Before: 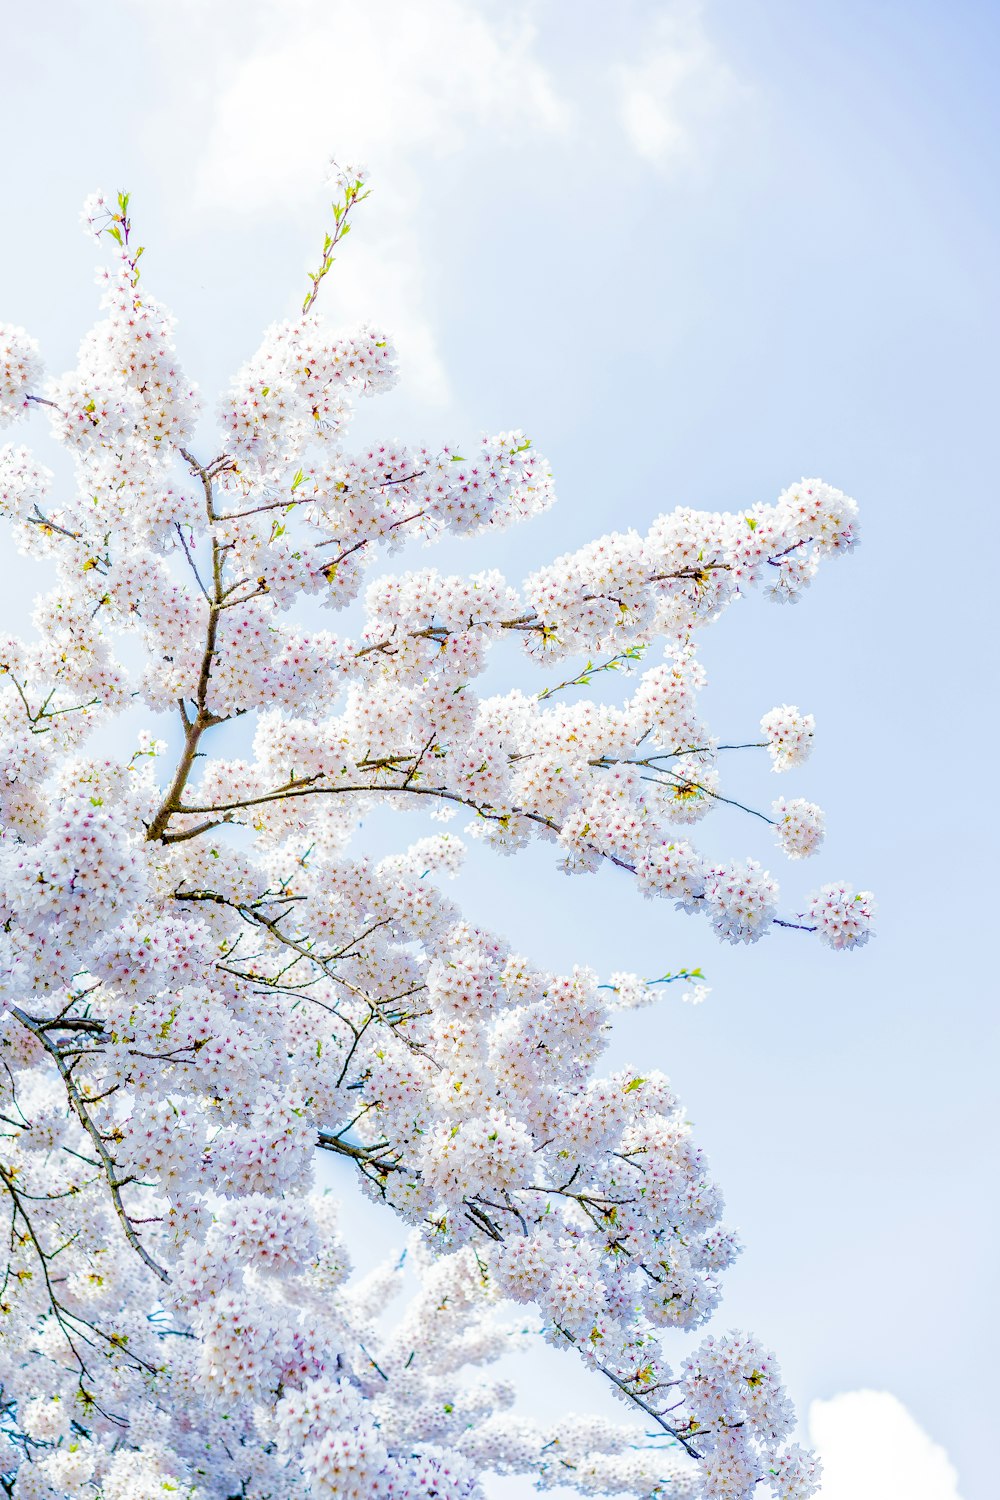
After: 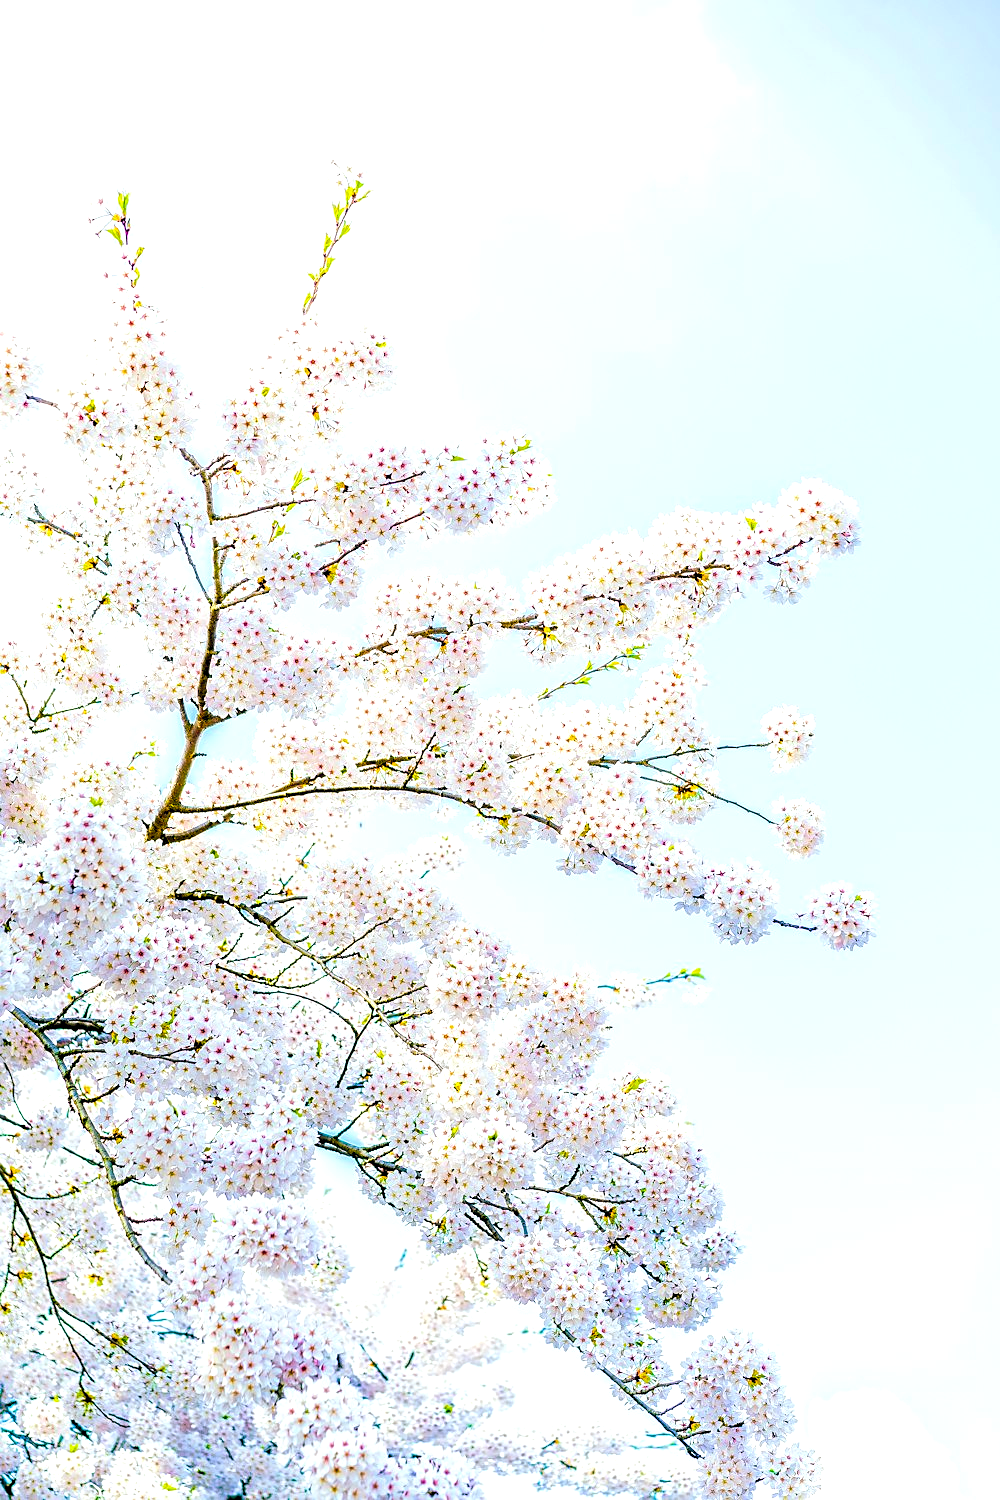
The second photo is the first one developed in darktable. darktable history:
tone equalizer: -8 EV -0.384 EV, -7 EV -0.362 EV, -6 EV -0.319 EV, -5 EV -0.203 EV, -3 EV 0.22 EV, -2 EV 0.308 EV, -1 EV 0.38 EV, +0 EV 0.432 EV
color balance rgb: shadows lift › chroma 11.65%, shadows lift › hue 130.93°, power › chroma 2.473%, power › hue 69.11°, global offset › chroma 0.132%, global offset › hue 254.07°, perceptual saturation grading › global saturation 29.483%
sharpen: on, module defaults
levels: levels [0, 0.492, 0.984]
